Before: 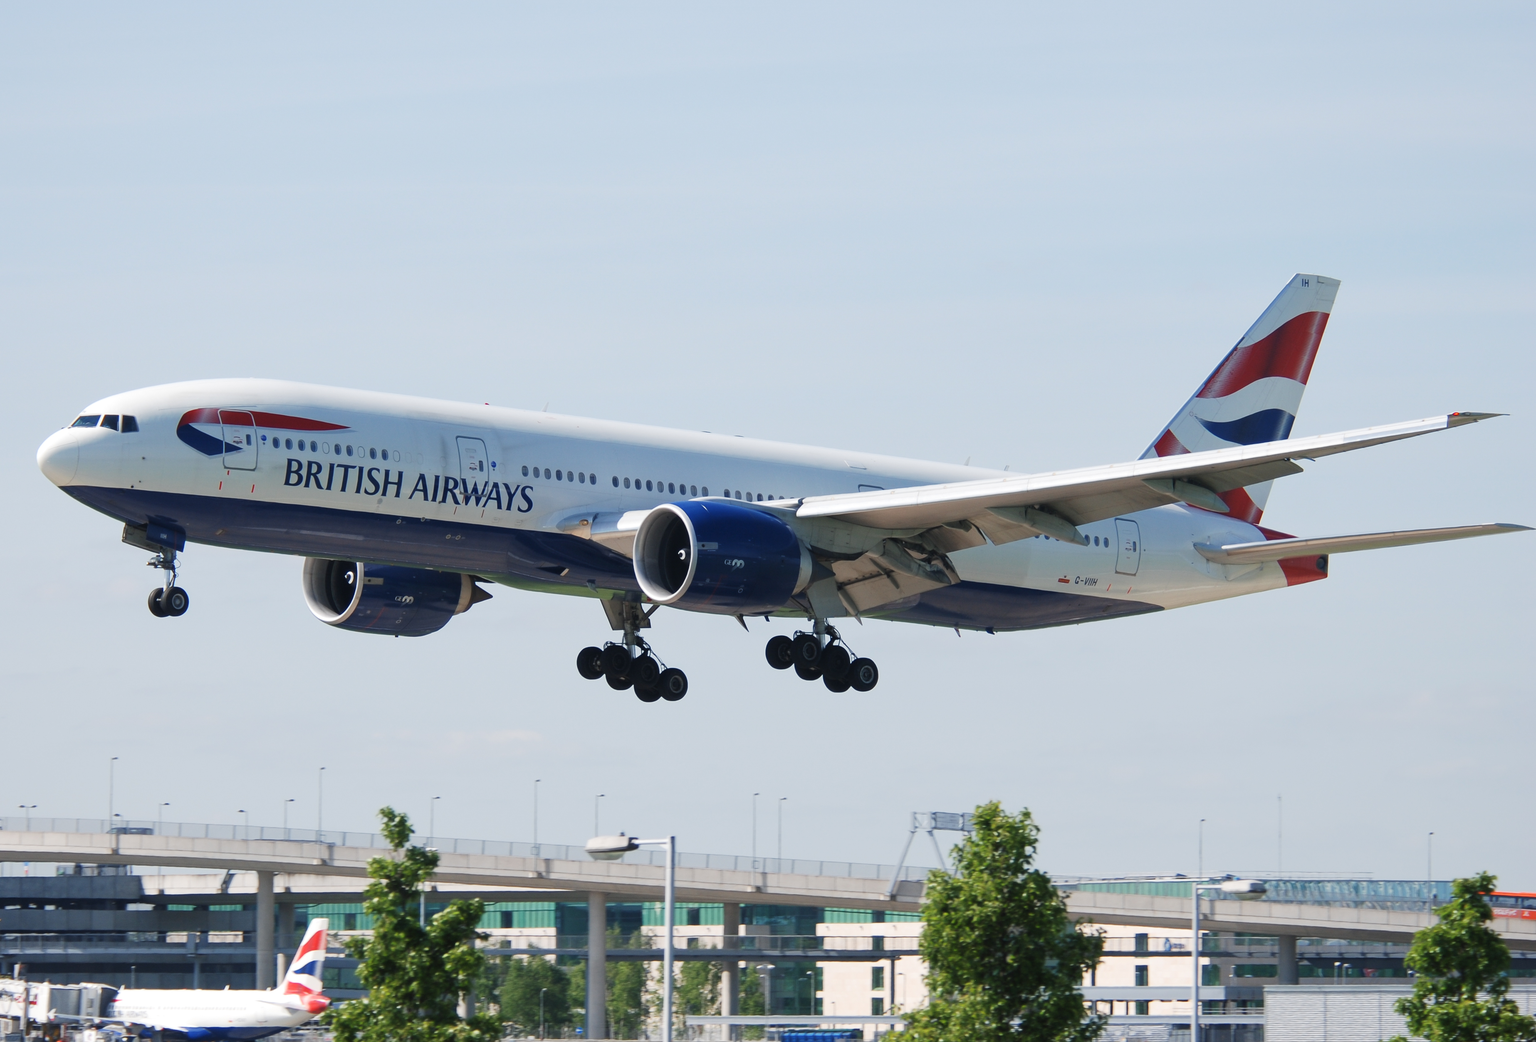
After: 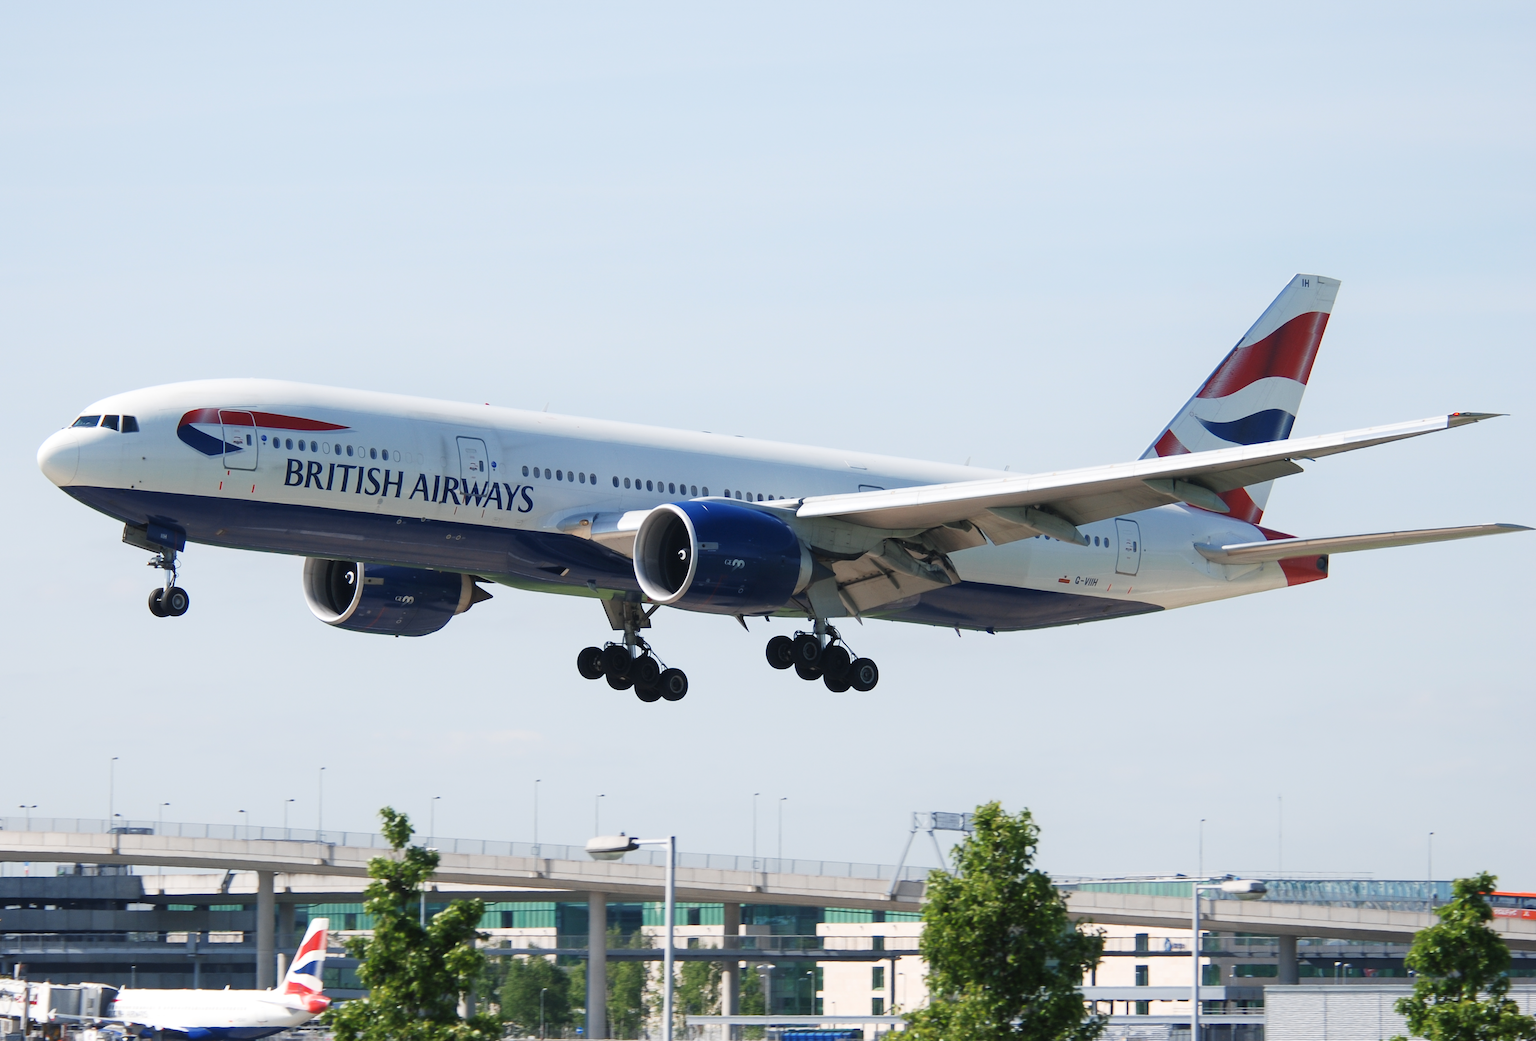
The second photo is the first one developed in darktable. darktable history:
shadows and highlights: shadows -0.299, highlights 40.42
